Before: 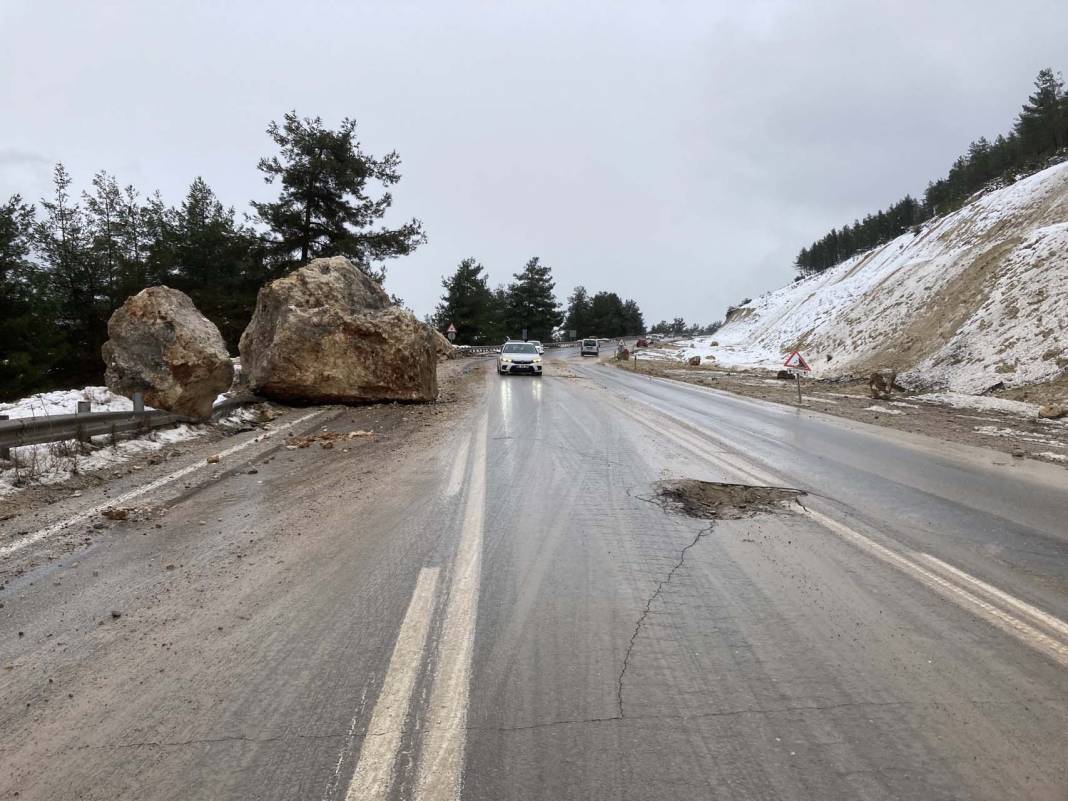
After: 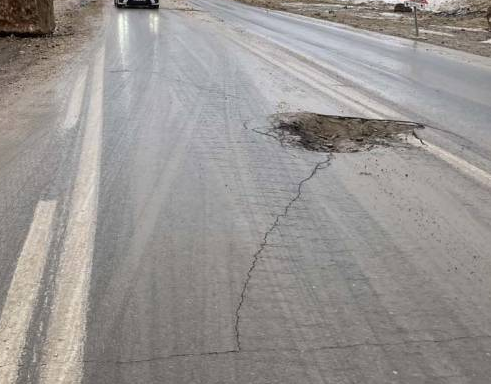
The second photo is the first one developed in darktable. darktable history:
crop: left 35.892%, top 45.921%, right 18.087%, bottom 6.035%
